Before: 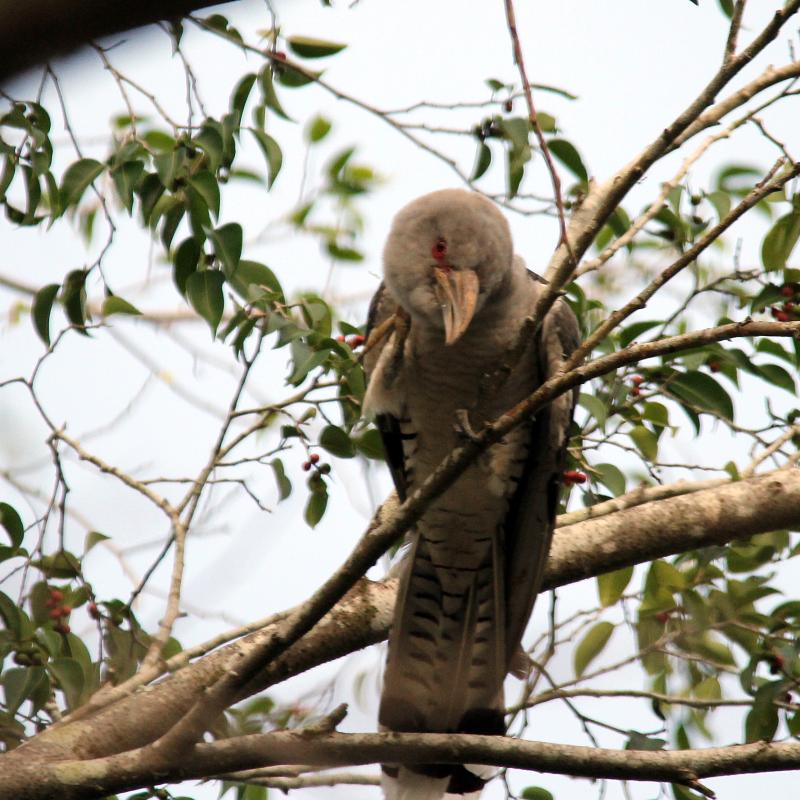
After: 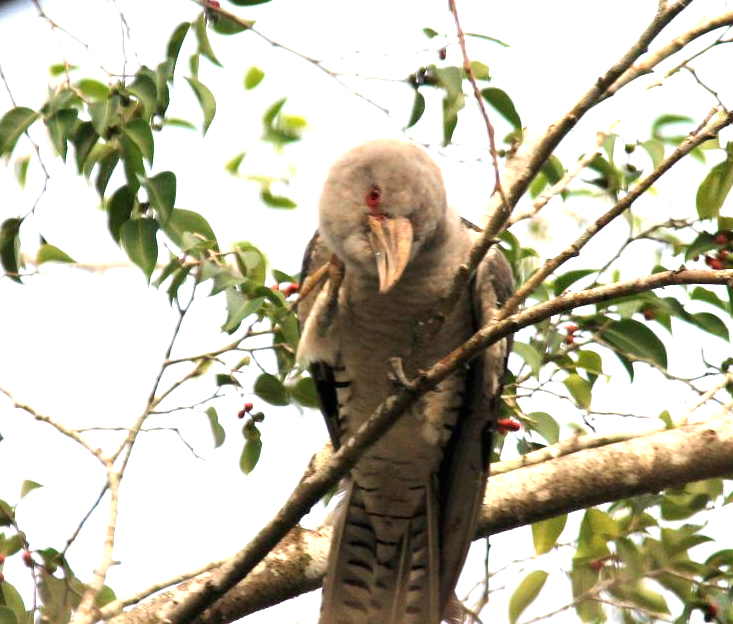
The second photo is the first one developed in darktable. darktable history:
exposure: black level correction 0, exposure 1.127 EV, compensate highlight preservation false
crop: left 8.302%, top 6.59%, bottom 15.307%
